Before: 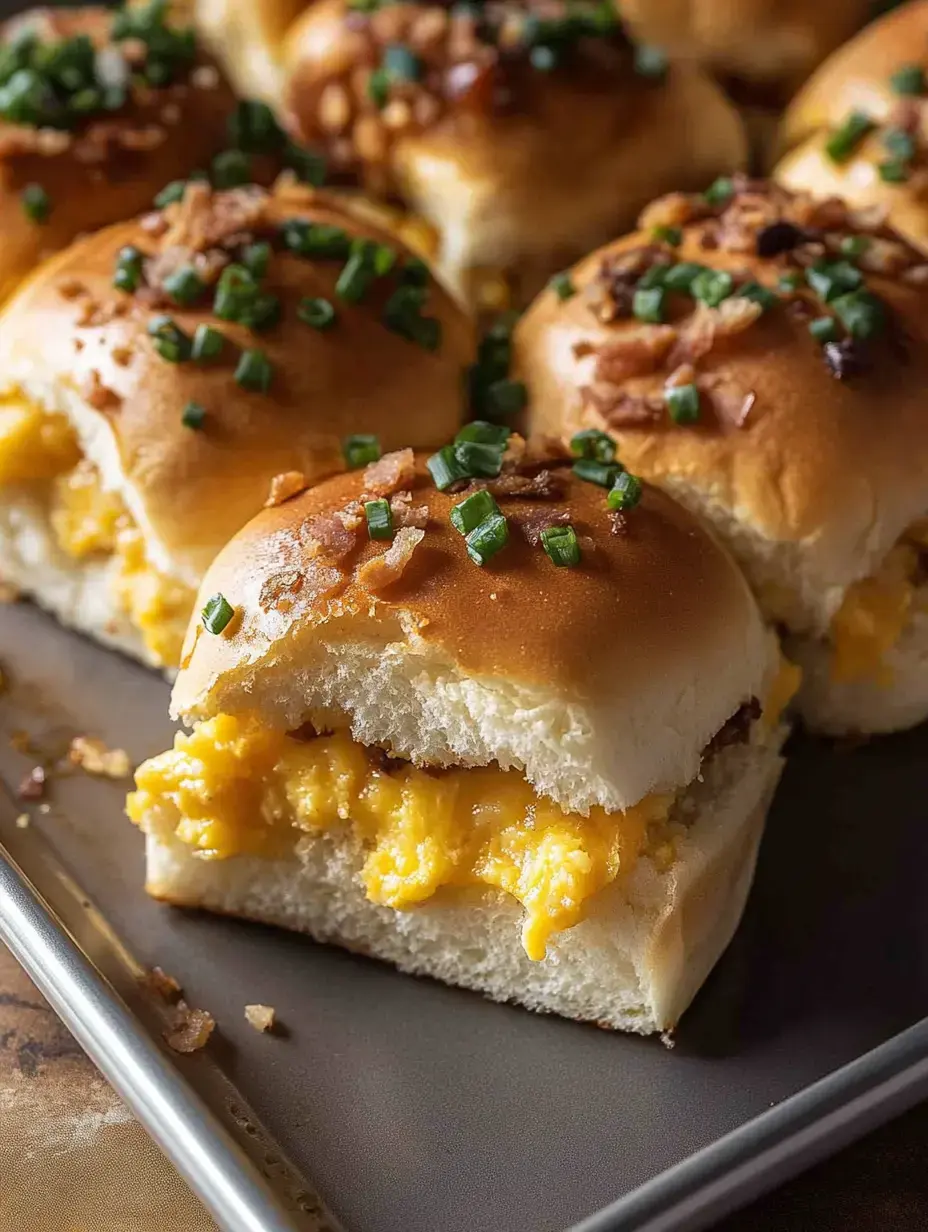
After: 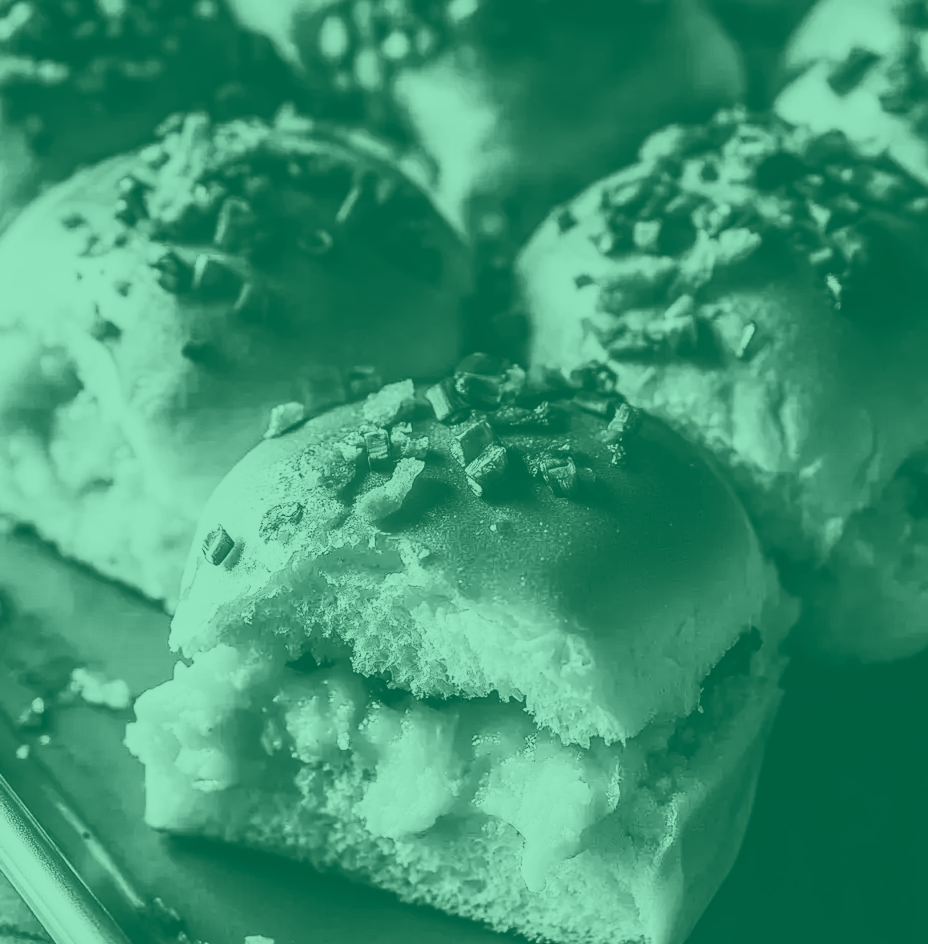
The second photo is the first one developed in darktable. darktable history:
contrast brightness saturation: contrast 0.5, saturation -0.1
crop: top 5.667%, bottom 17.637%
local contrast: on, module defaults
exposure: compensate highlight preservation false
tone equalizer: on, module defaults
color balance: mode lift, gamma, gain (sRGB)
colorize: hue 147.6°, saturation 65%, lightness 21.64%
